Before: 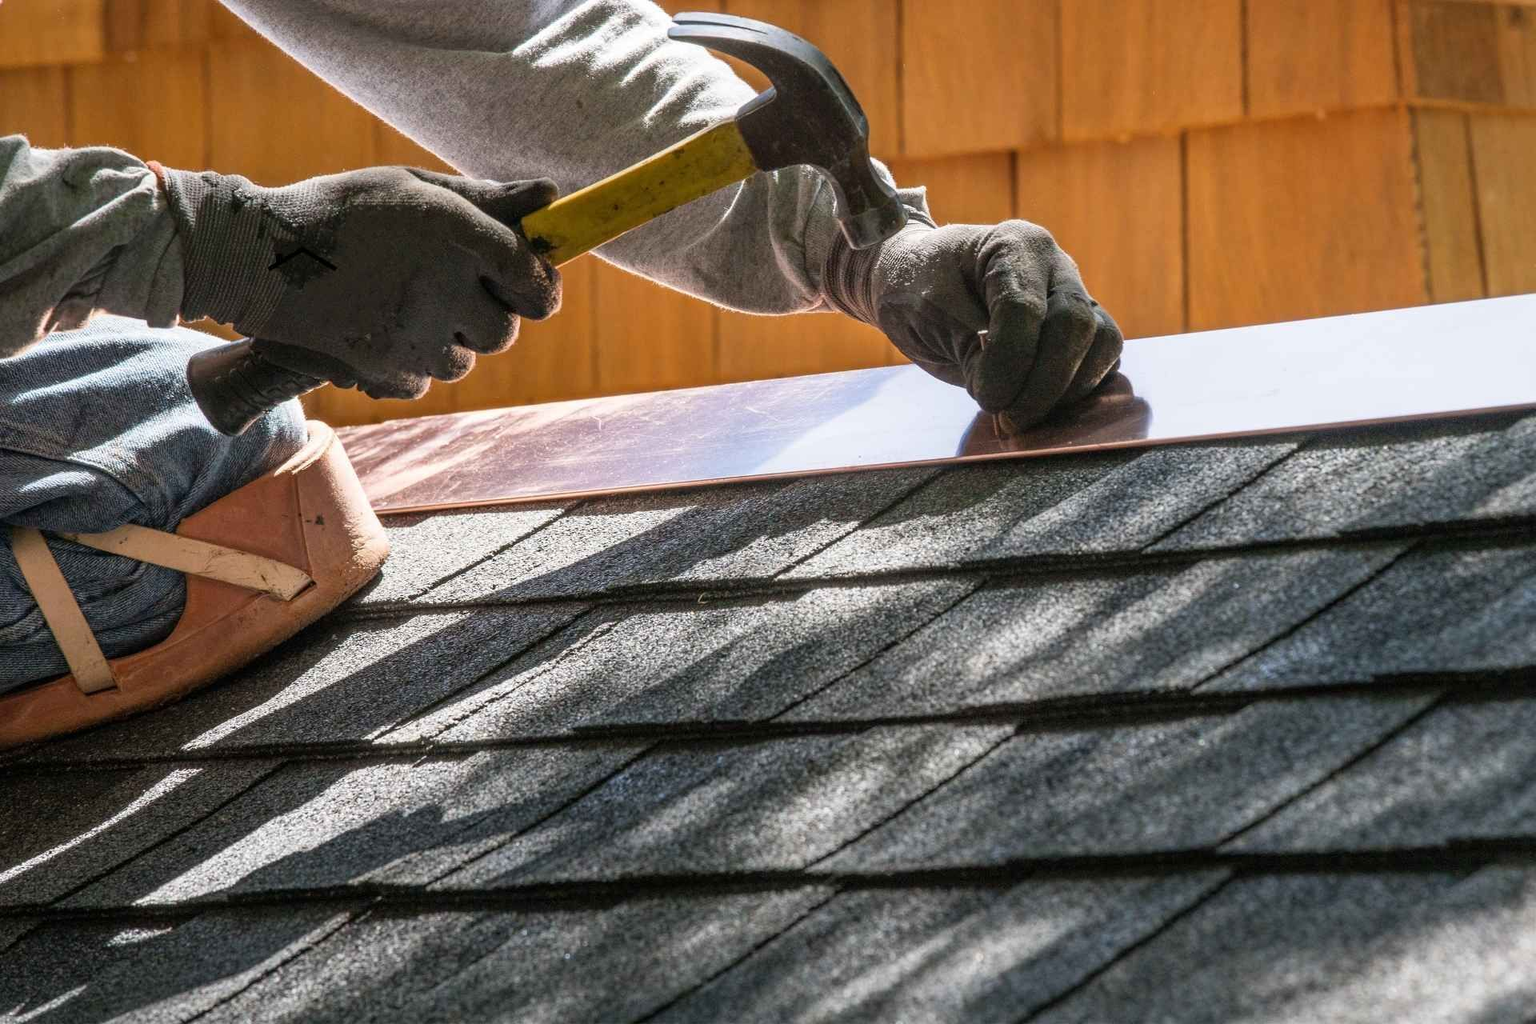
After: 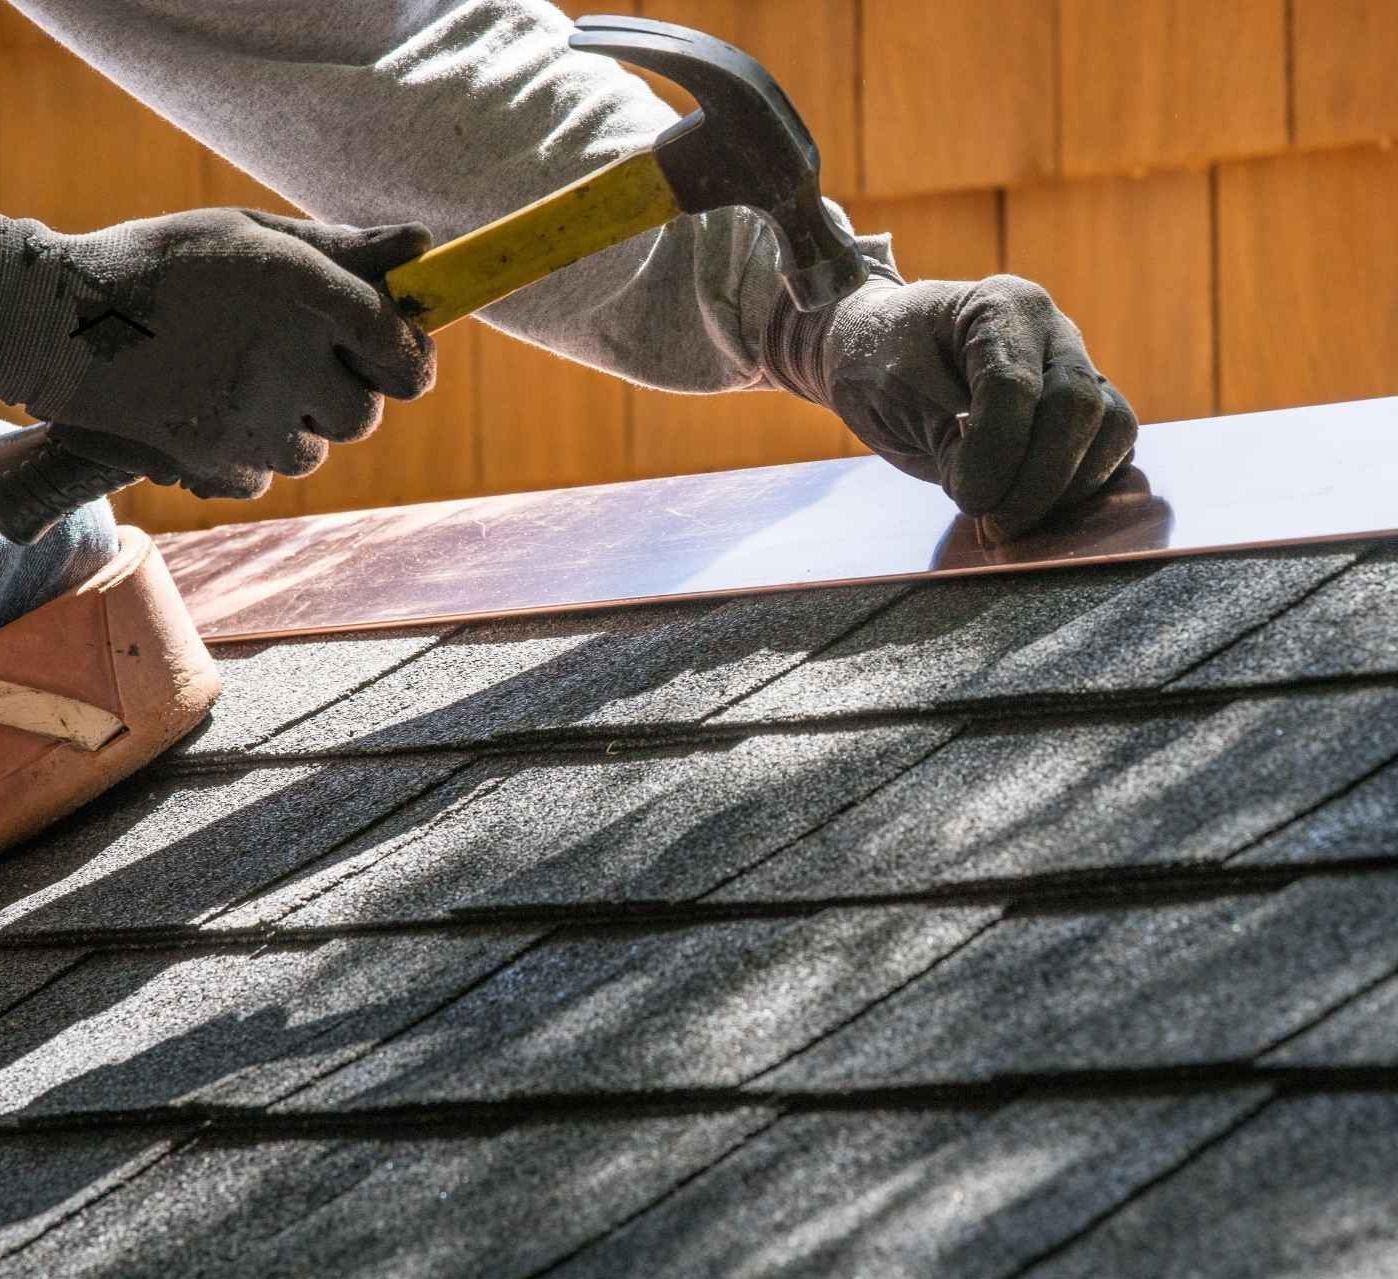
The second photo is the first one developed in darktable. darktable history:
crop: left 13.872%, top 0%, right 13.265%
